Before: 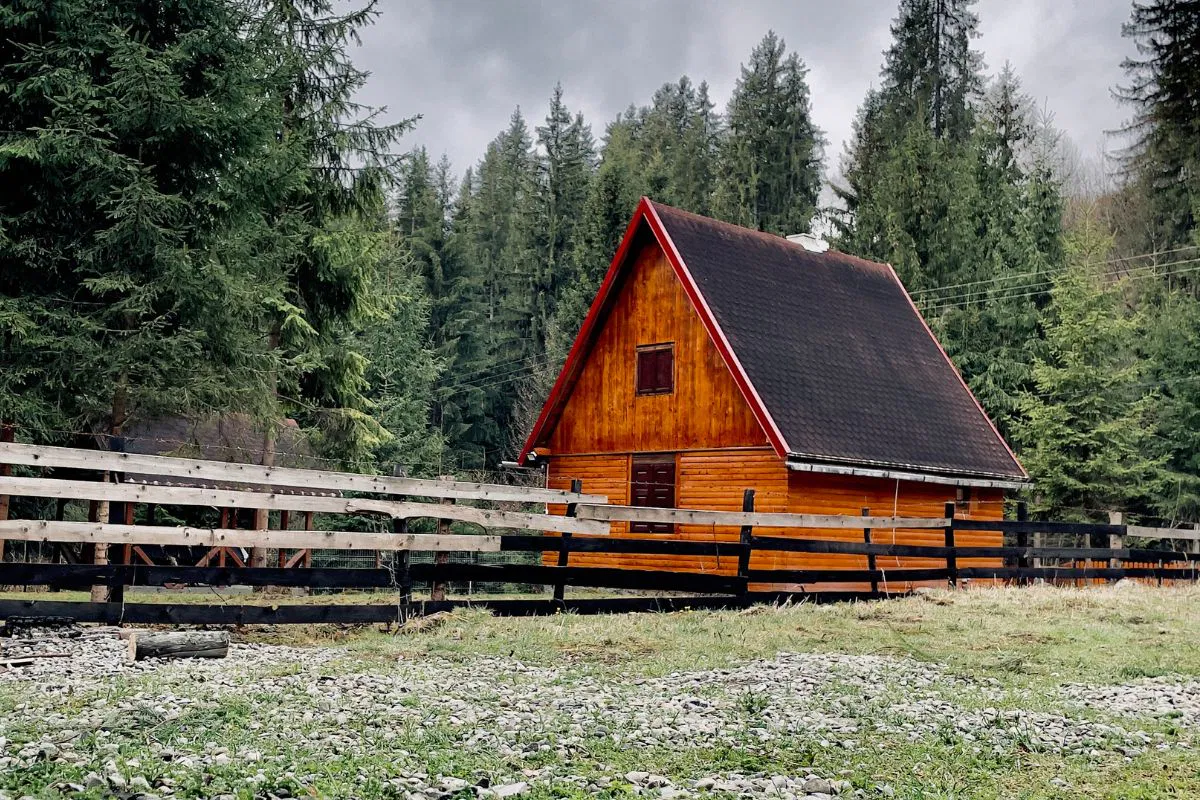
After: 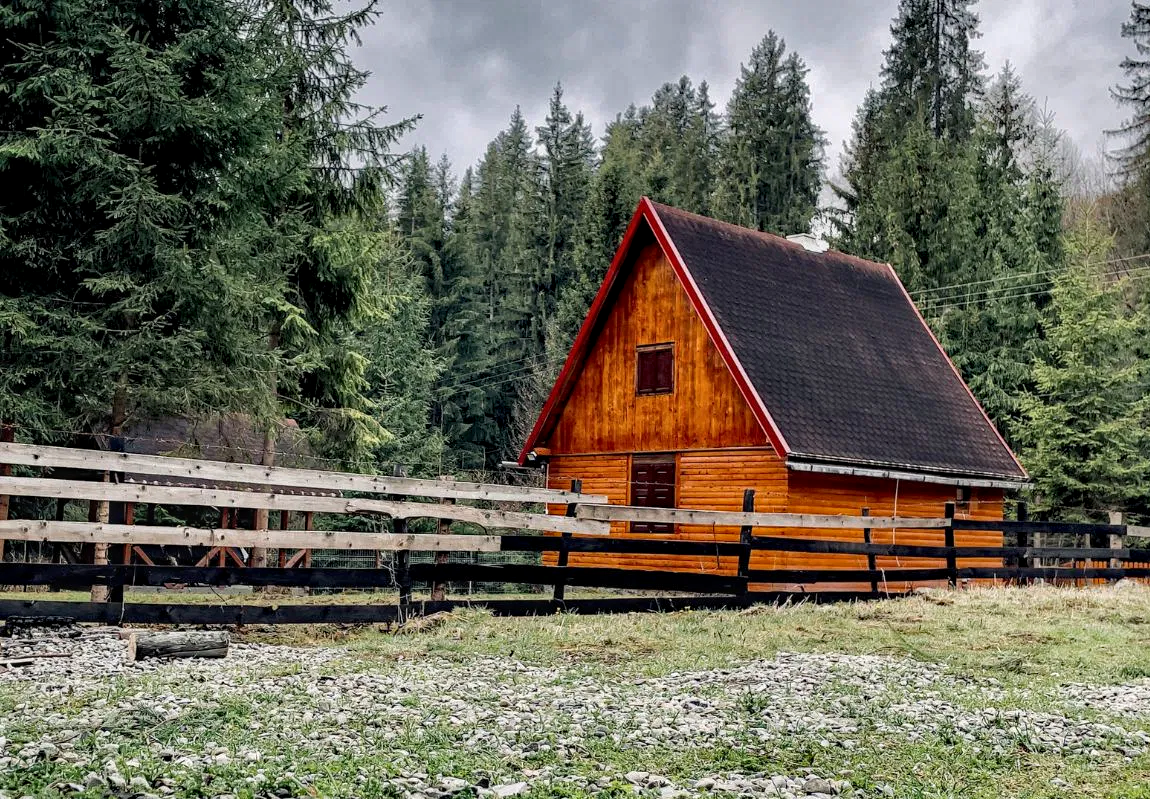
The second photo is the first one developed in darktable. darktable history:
haze removal: compatibility mode true, adaptive false
local contrast: detail 130%
crop: right 4.139%, bottom 0.047%
